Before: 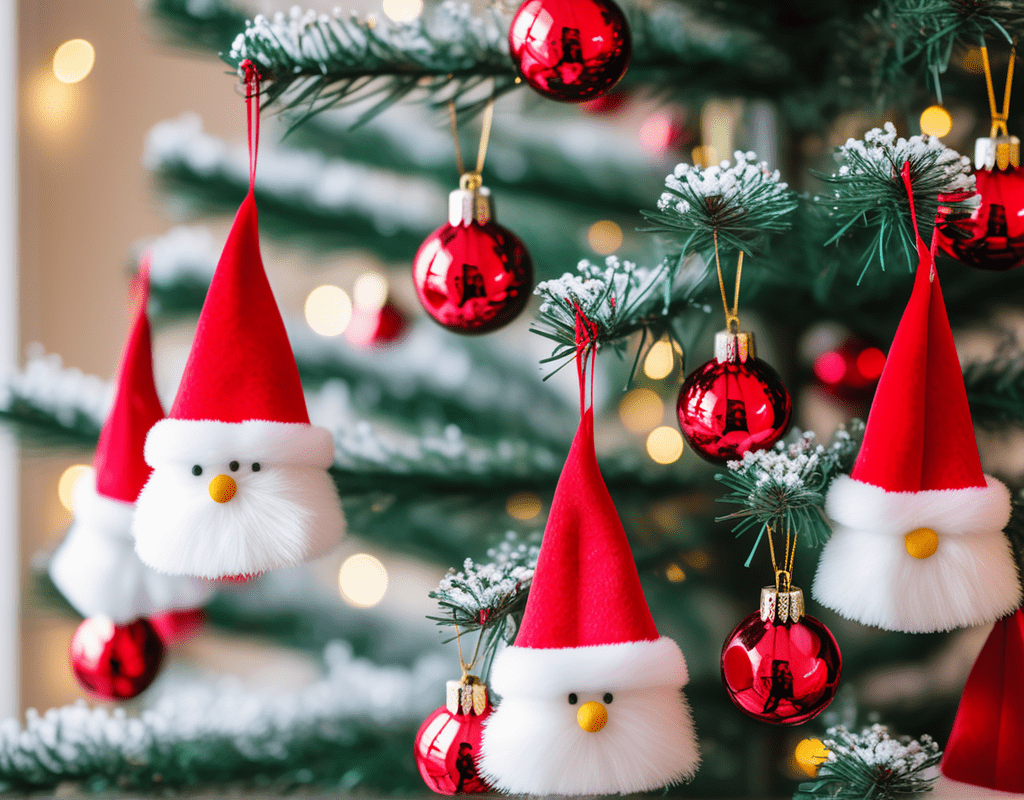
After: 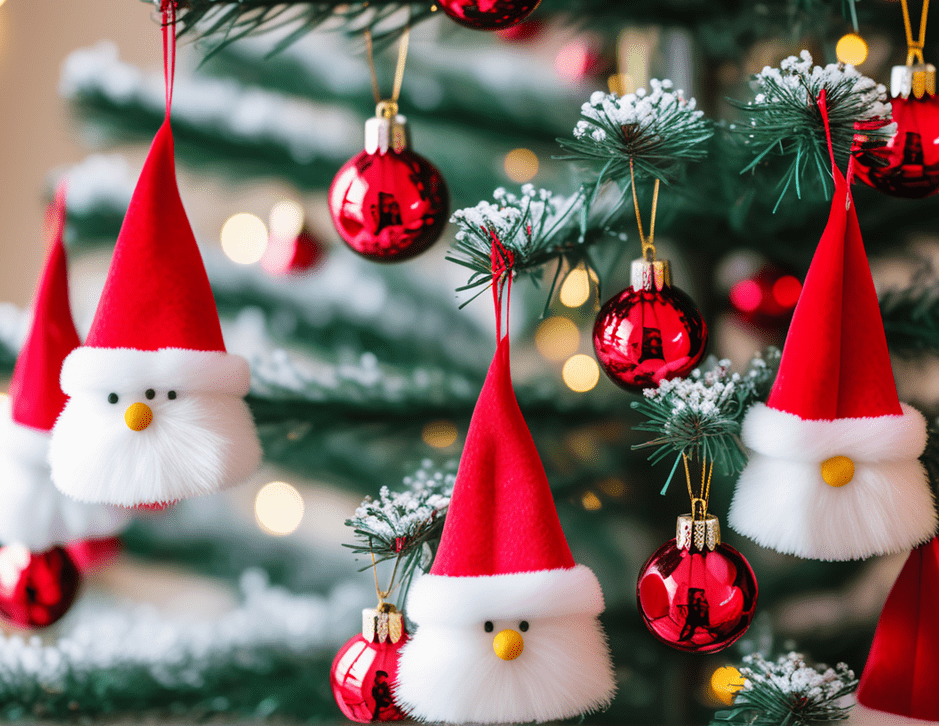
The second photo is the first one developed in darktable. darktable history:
crop and rotate: left 8.262%, top 9.226%
